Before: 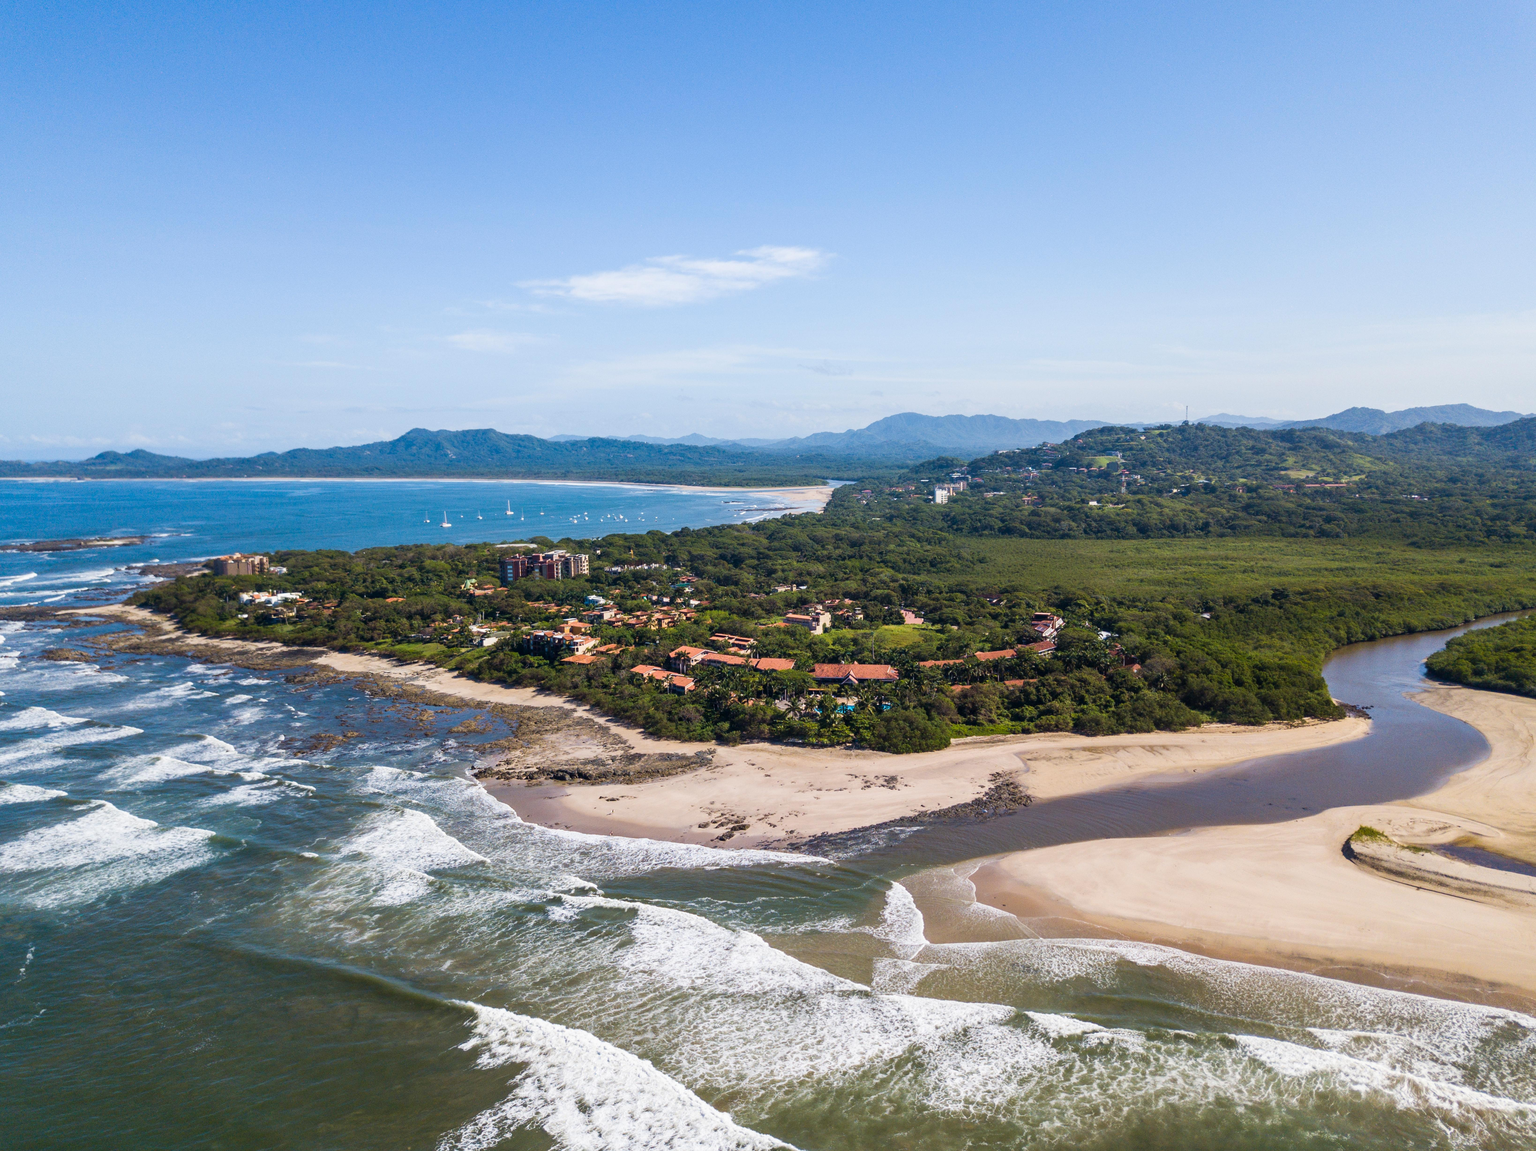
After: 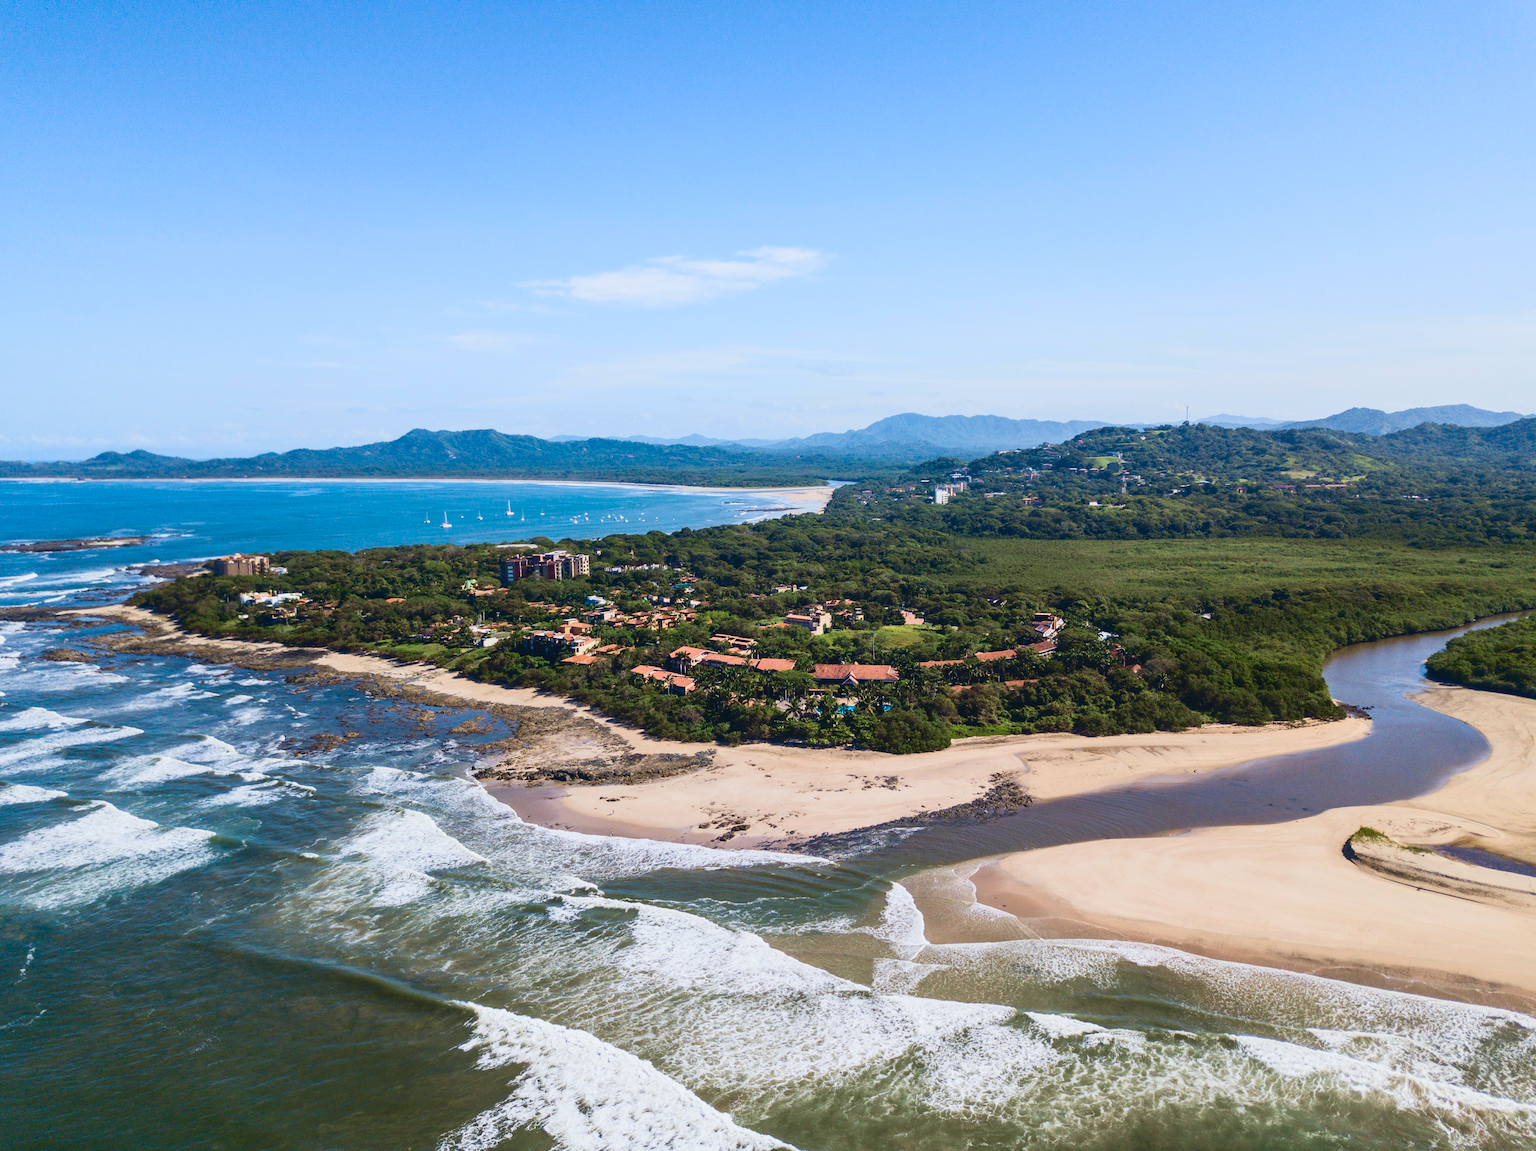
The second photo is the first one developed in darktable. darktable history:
tone curve: curves: ch0 [(0, 0.047) (0.15, 0.127) (0.46, 0.466) (0.751, 0.788) (1, 0.961)]; ch1 [(0, 0) (0.43, 0.408) (0.476, 0.469) (0.505, 0.501) (0.553, 0.557) (0.592, 0.58) (0.631, 0.625) (1, 1)]; ch2 [(0, 0) (0.505, 0.495) (0.55, 0.557) (0.583, 0.573) (1, 1)], color space Lab, independent channels, preserve colors none
